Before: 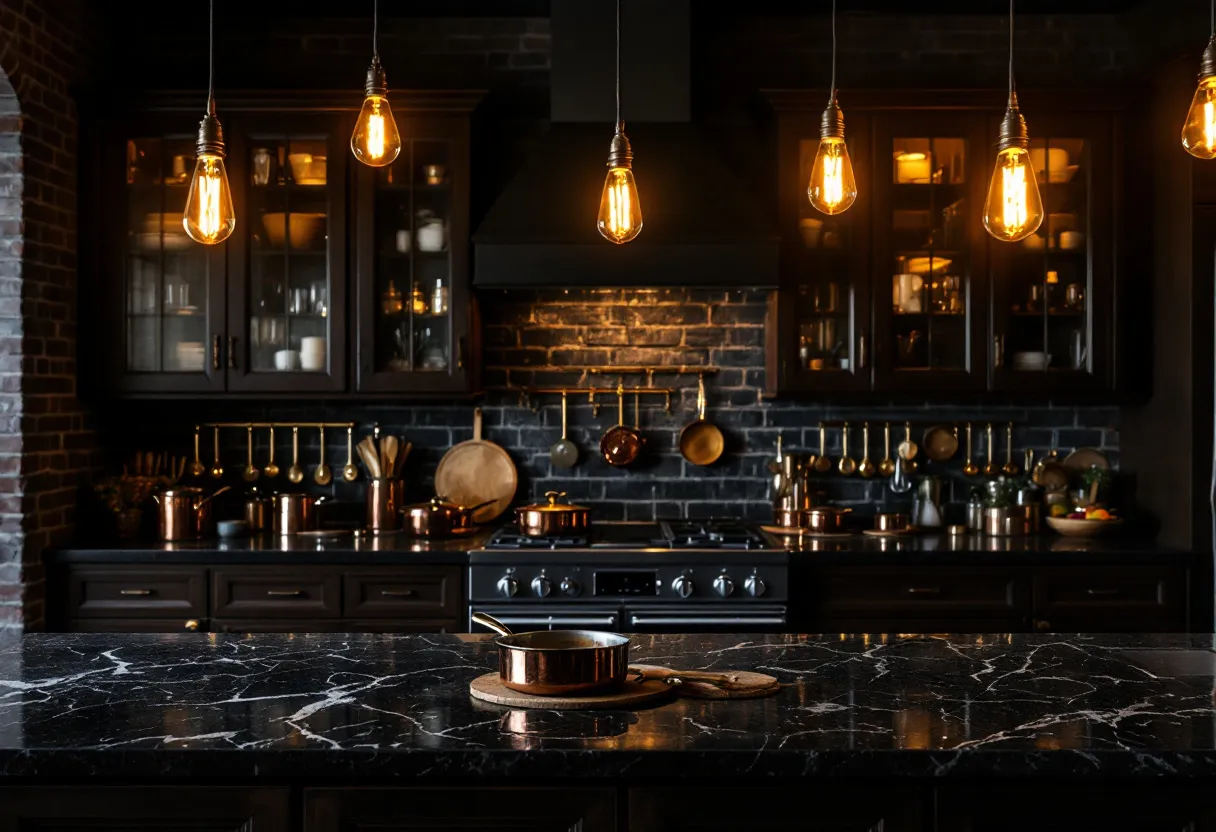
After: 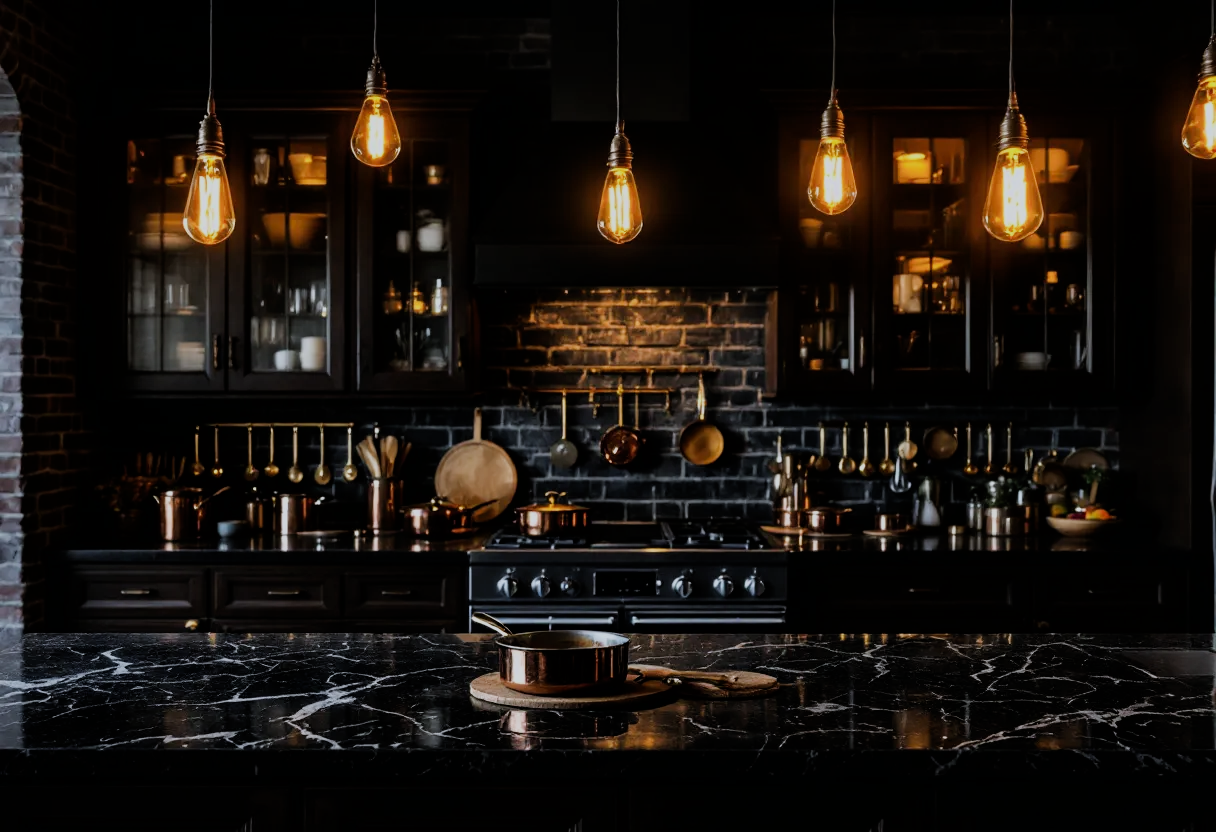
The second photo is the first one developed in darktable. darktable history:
white balance: red 0.976, blue 1.04
filmic rgb: black relative exposure -7.65 EV, white relative exposure 4.56 EV, hardness 3.61
